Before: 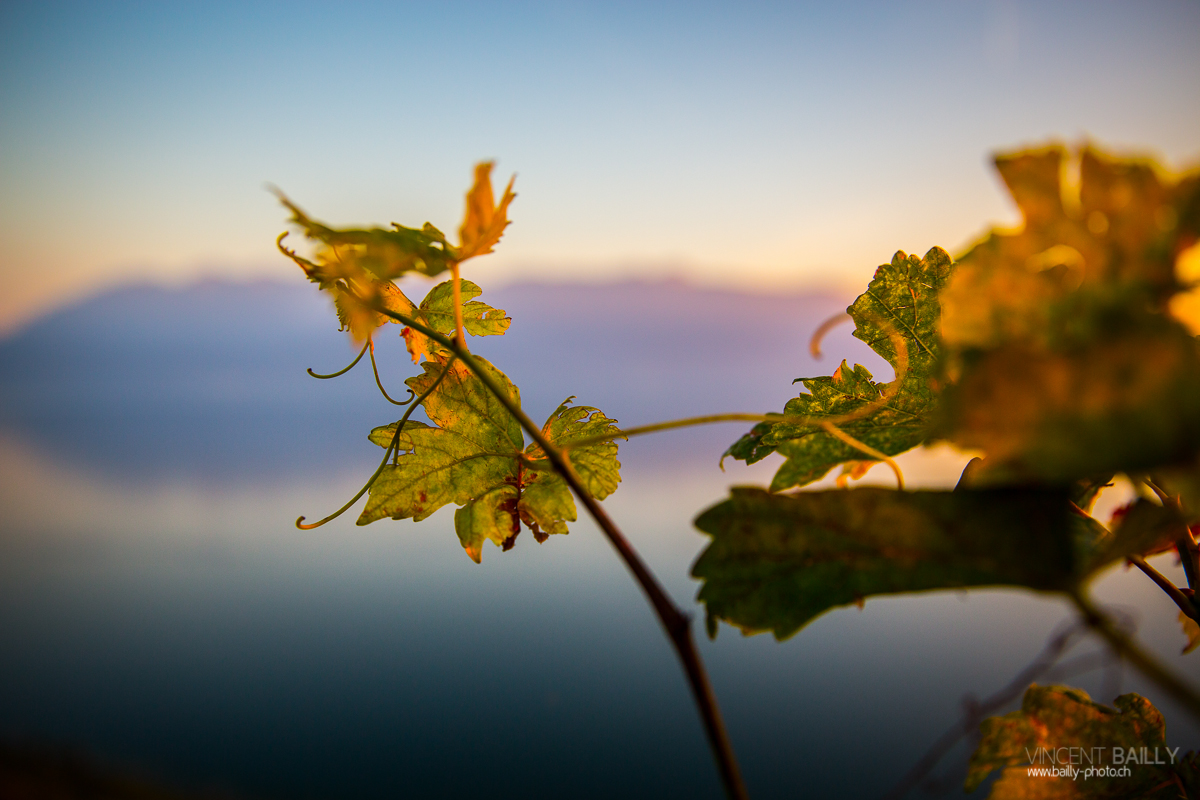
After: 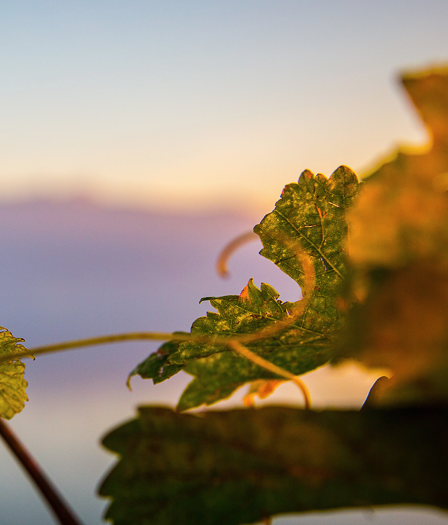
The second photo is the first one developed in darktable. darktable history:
contrast brightness saturation: saturation -0.047
local contrast: mode bilateral grid, contrast 100, coarseness 100, detail 90%, midtone range 0.2
crop and rotate: left 49.484%, top 10.147%, right 13.104%, bottom 24.162%
